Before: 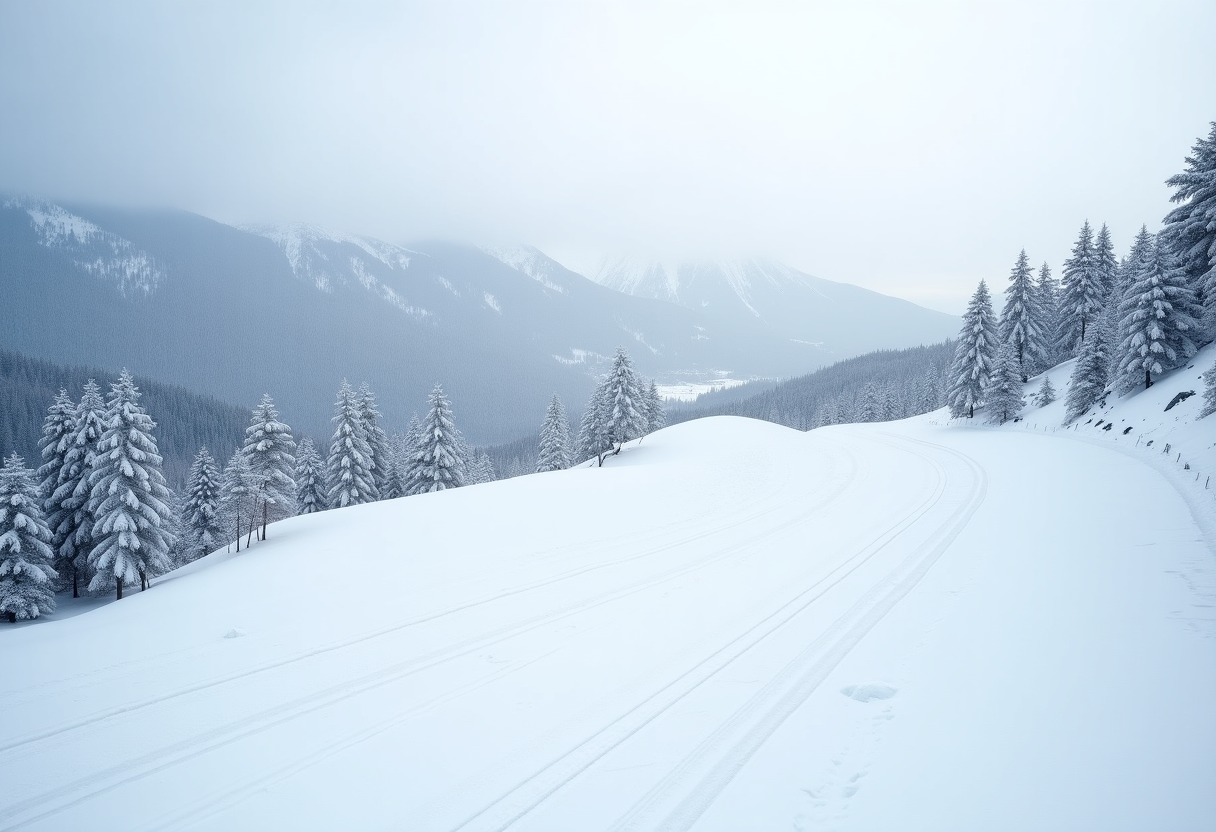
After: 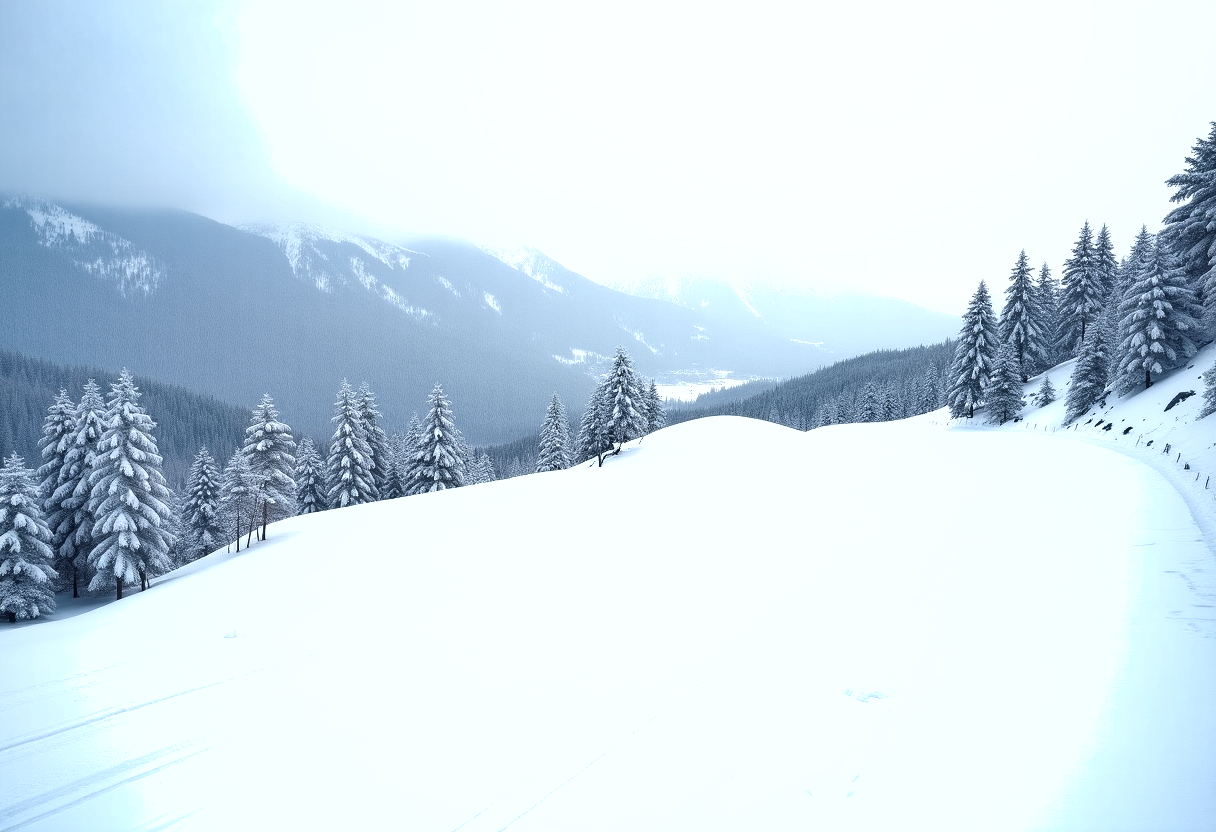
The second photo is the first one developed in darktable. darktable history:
shadows and highlights: low approximation 0.01, soften with gaussian
white balance: red 1, blue 1
exposure: black level correction 0, exposure 0.5 EV, compensate highlight preservation false
